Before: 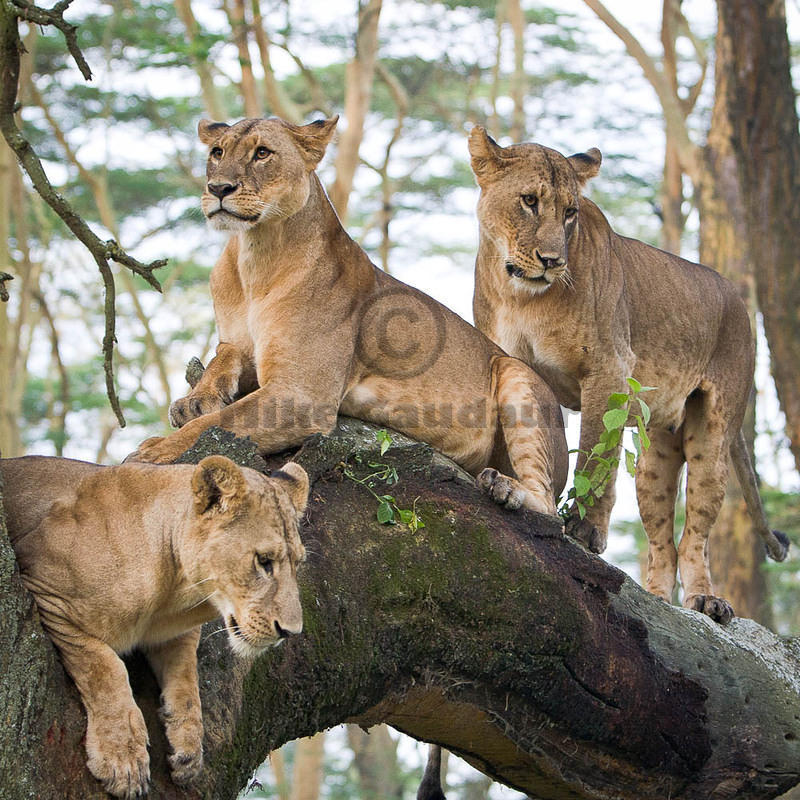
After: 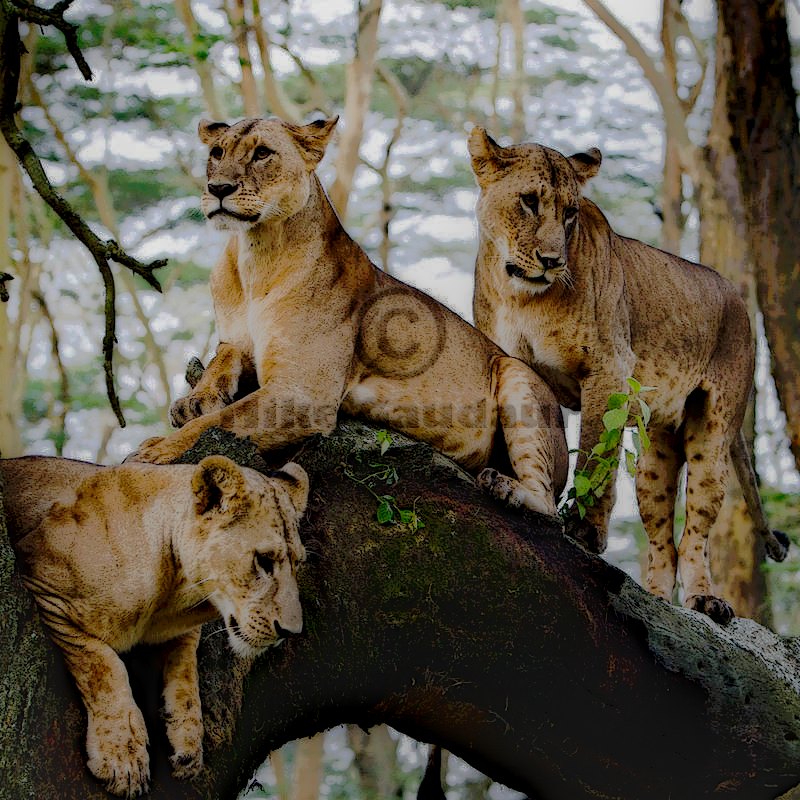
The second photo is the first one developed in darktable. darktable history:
local contrast: highlights 0%, shadows 198%, detail 164%, midtone range 0.001
tone curve: curves: ch0 [(0, 0) (0.003, 0.198) (0.011, 0.198) (0.025, 0.198) (0.044, 0.198) (0.069, 0.201) (0.1, 0.202) (0.136, 0.207) (0.177, 0.212) (0.224, 0.222) (0.277, 0.27) (0.335, 0.332) (0.399, 0.422) (0.468, 0.542) (0.543, 0.626) (0.623, 0.698) (0.709, 0.764) (0.801, 0.82) (0.898, 0.863) (1, 1)], preserve colors none
